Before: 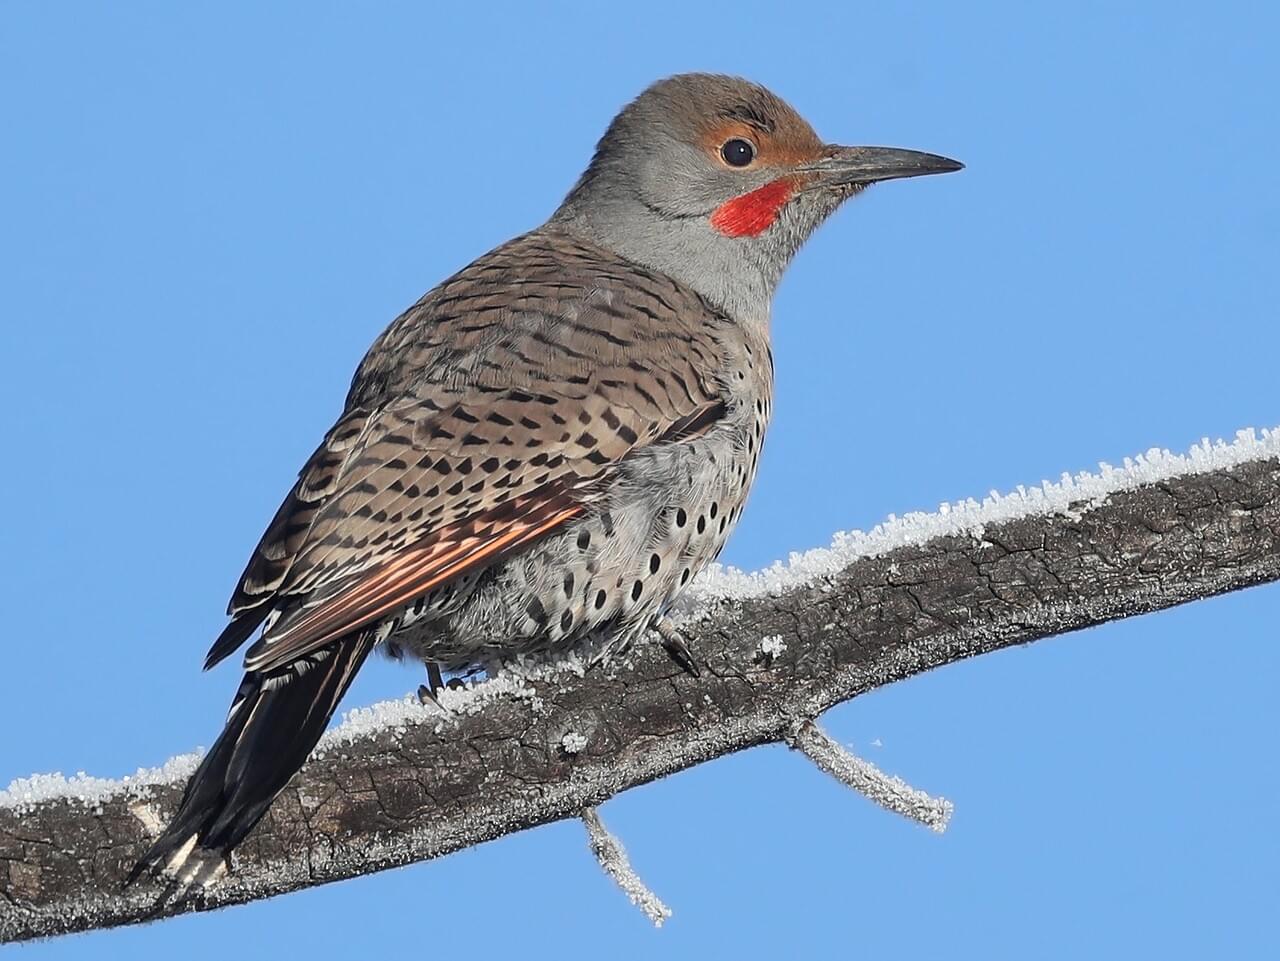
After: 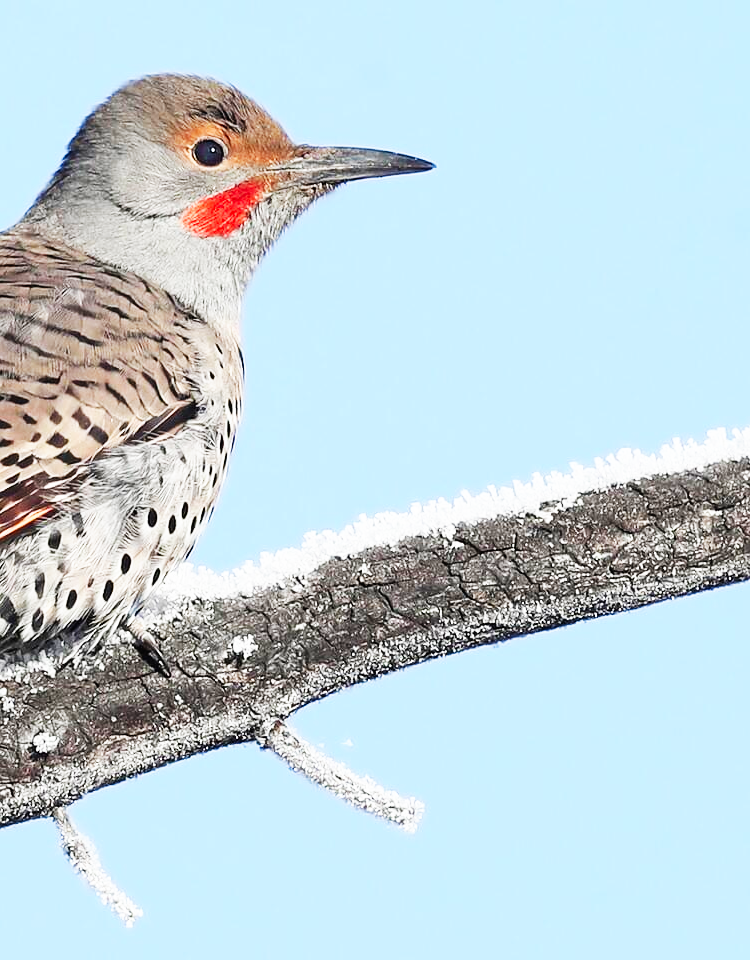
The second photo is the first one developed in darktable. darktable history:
crop: left 41.358%
base curve: curves: ch0 [(0, 0) (0.007, 0.004) (0.027, 0.03) (0.046, 0.07) (0.207, 0.54) (0.442, 0.872) (0.673, 0.972) (1, 1)], preserve colors none
